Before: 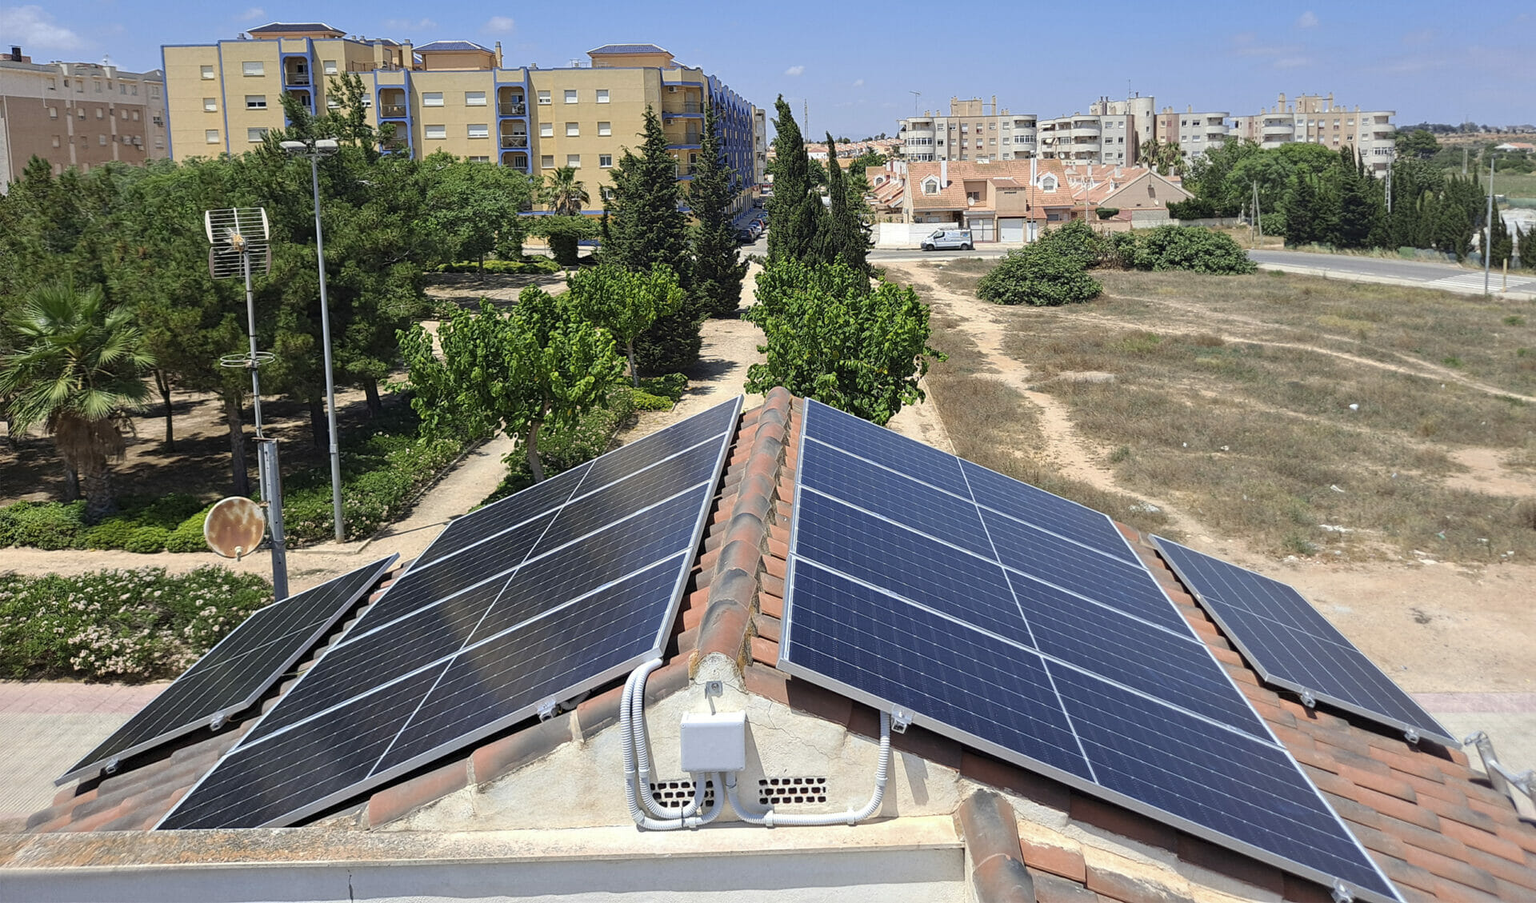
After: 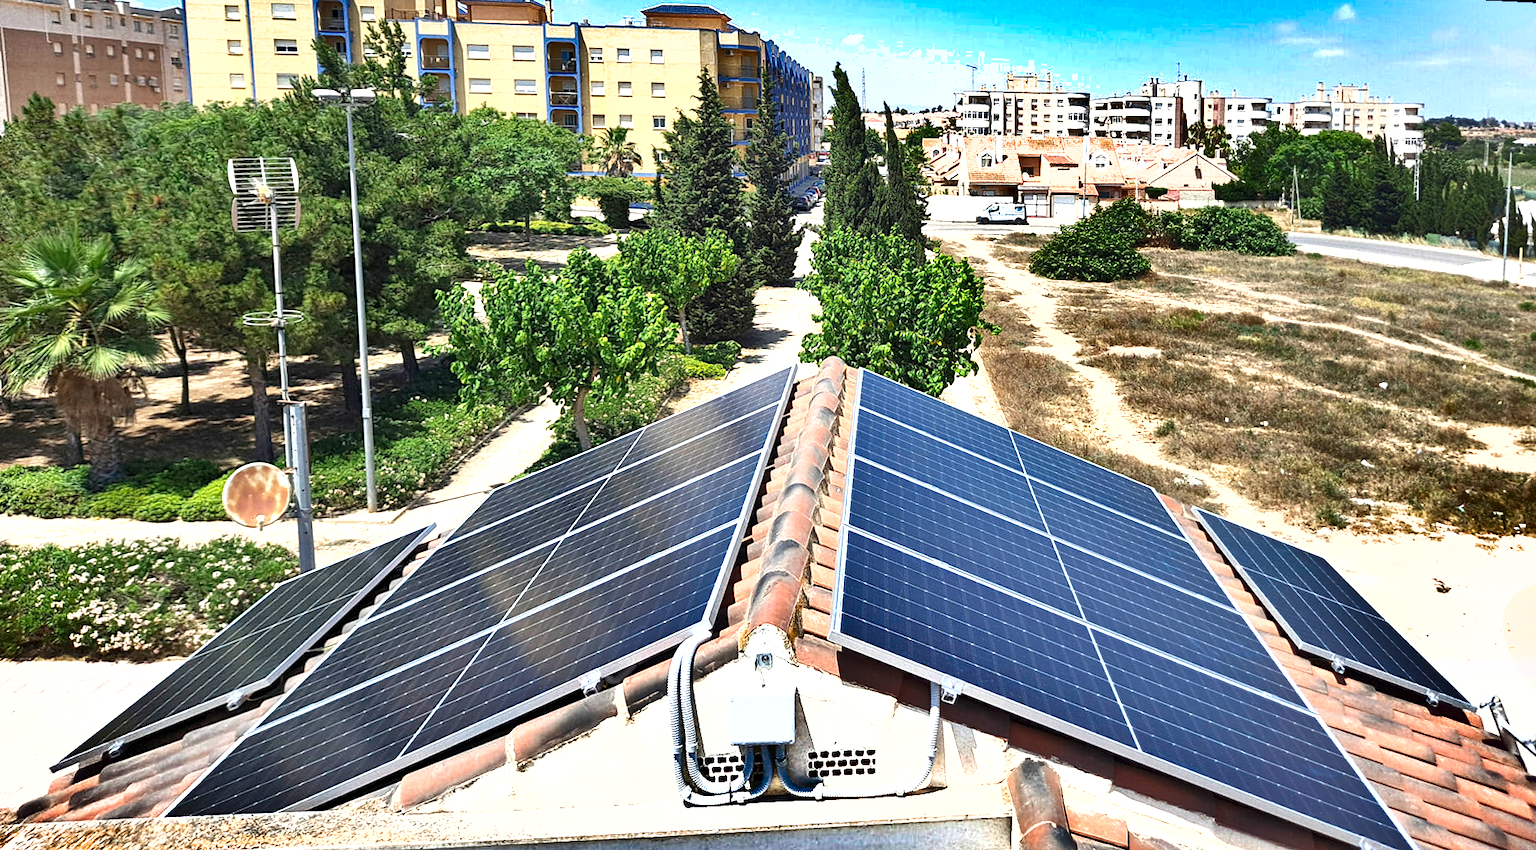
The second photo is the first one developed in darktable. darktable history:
shadows and highlights: shadows 24.5, highlights -78.15, soften with gaussian
exposure: exposure 1.15 EV, compensate highlight preservation false
rotate and perspective: rotation 0.679°, lens shift (horizontal) 0.136, crop left 0.009, crop right 0.991, crop top 0.078, crop bottom 0.95
